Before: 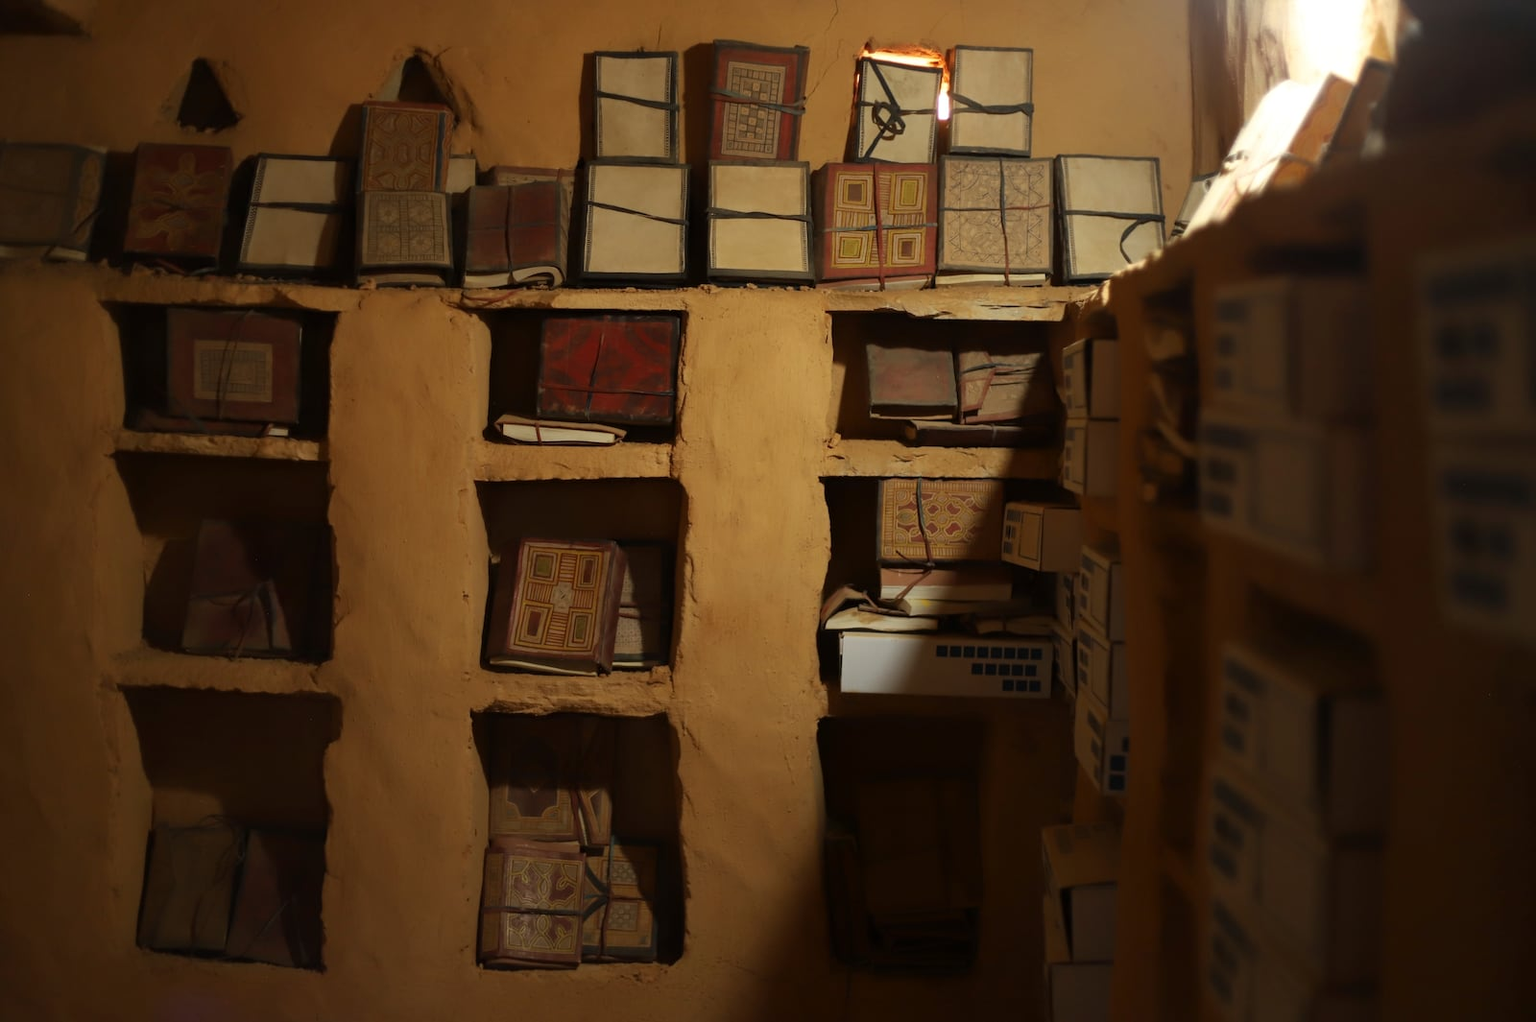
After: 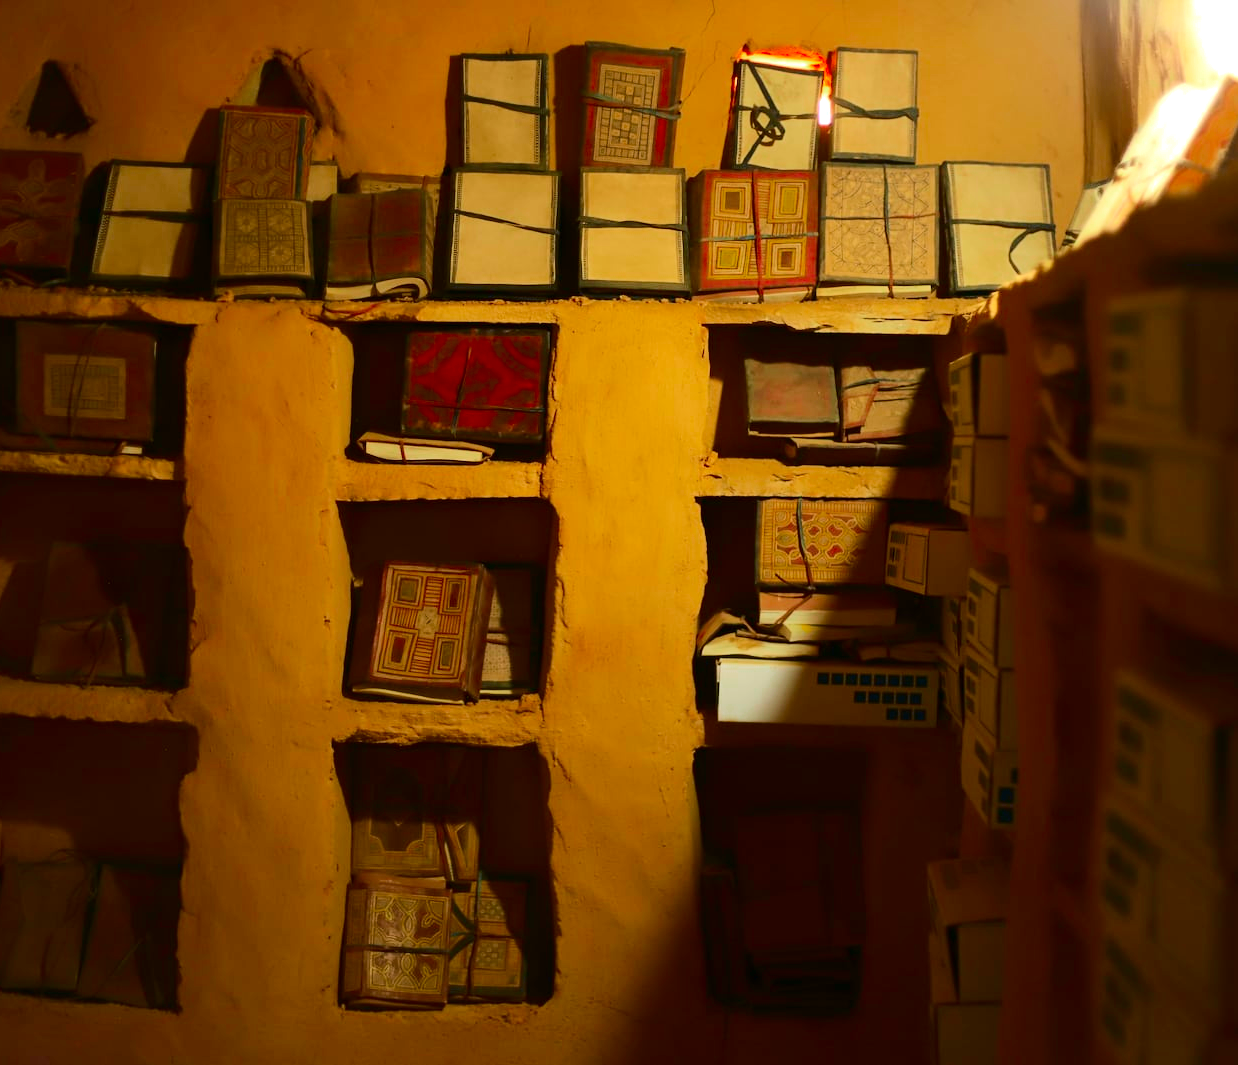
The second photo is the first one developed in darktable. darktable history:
crop: left 9.899%, right 12.685%
tone curve: curves: ch0 [(0, 0) (0.114, 0.083) (0.291, 0.3) (0.447, 0.535) (0.602, 0.712) (0.772, 0.864) (0.999, 0.978)]; ch1 [(0, 0) (0.389, 0.352) (0.458, 0.433) (0.486, 0.474) (0.509, 0.505) (0.535, 0.541) (0.555, 0.557) (0.677, 0.724) (1, 1)]; ch2 [(0, 0) (0.369, 0.388) (0.449, 0.431) (0.501, 0.5) (0.528, 0.552) (0.561, 0.596) (0.697, 0.721) (1, 1)], color space Lab, independent channels, preserve colors none
color zones: curves: ch0 [(0, 0.425) (0.143, 0.422) (0.286, 0.42) (0.429, 0.419) (0.571, 0.419) (0.714, 0.42) (0.857, 0.422) (1, 0.425)]; ch1 [(0, 0.666) (0.143, 0.669) (0.286, 0.671) (0.429, 0.67) (0.571, 0.67) (0.714, 0.67) (0.857, 0.67) (1, 0.666)]
exposure: exposure 0.65 EV, compensate exposure bias true, compensate highlight preservation false
tone equalizer: edges refinement/feathering 500, mask exposure compensation -1.57 EV, preserve details no
